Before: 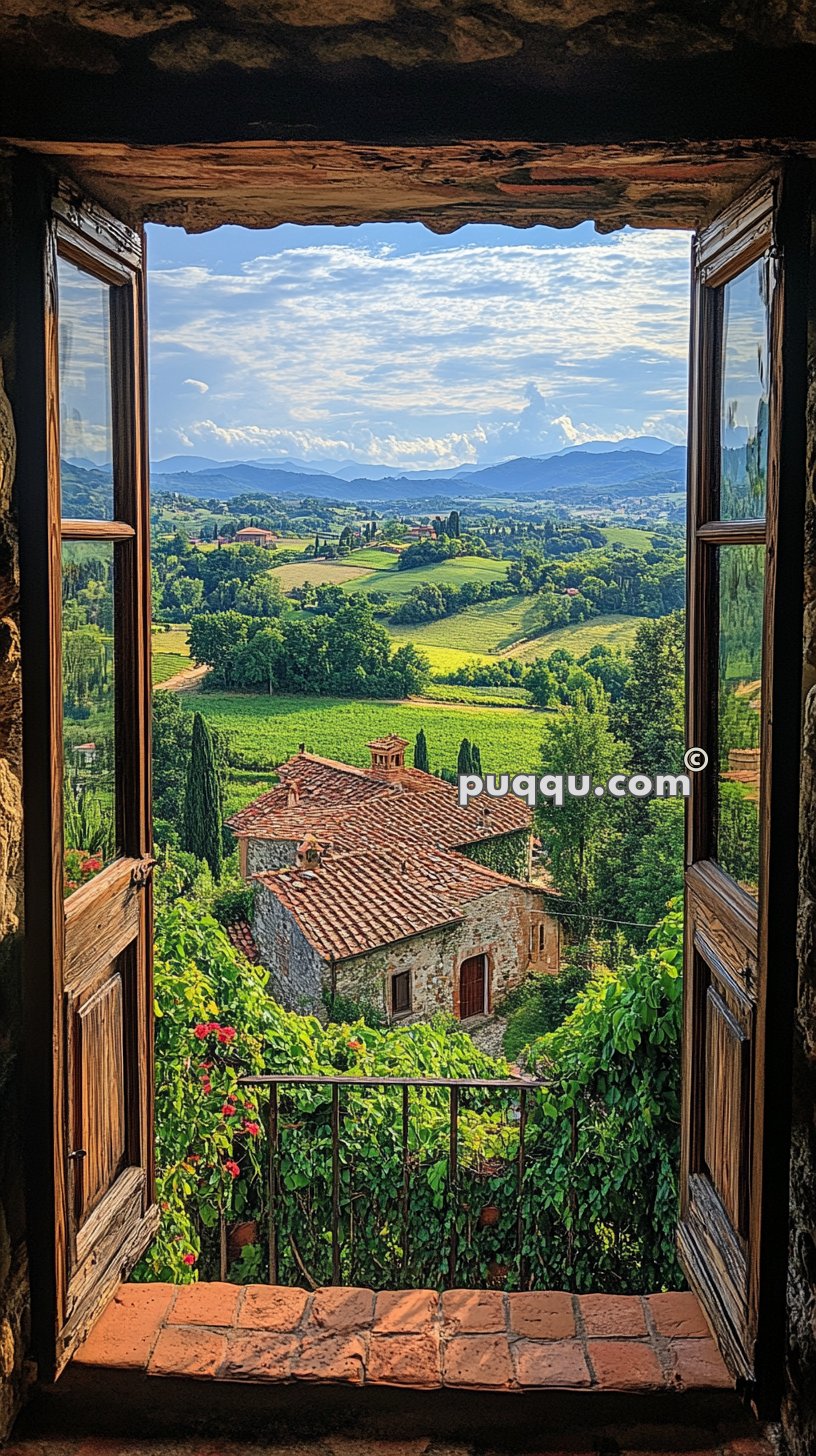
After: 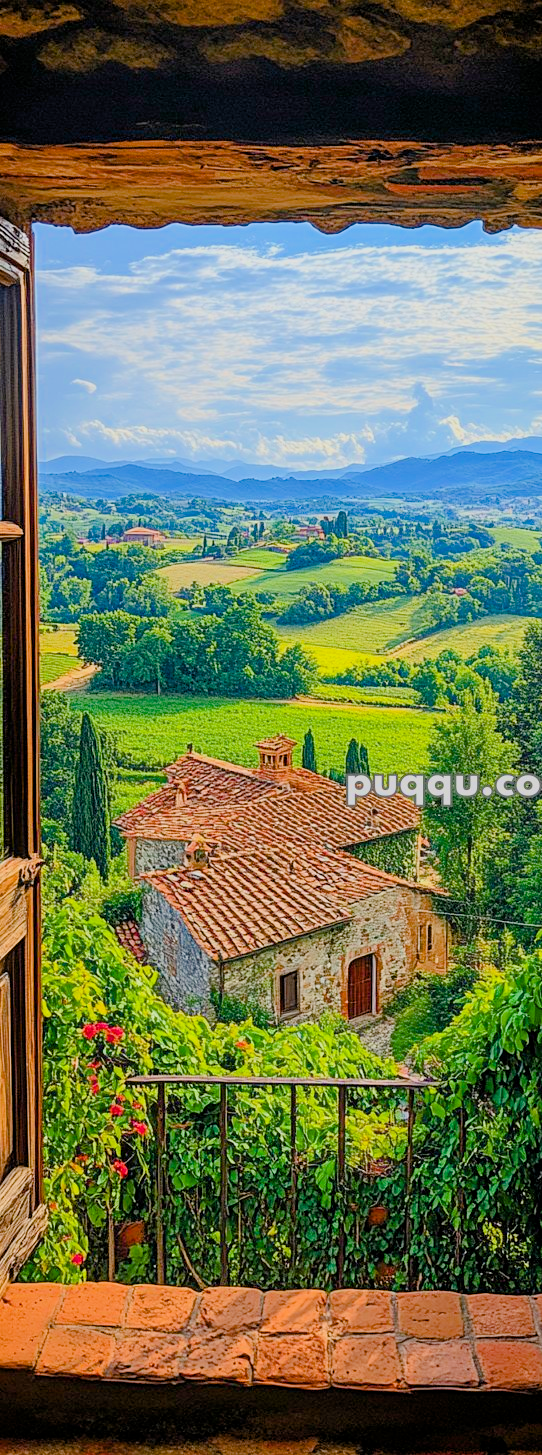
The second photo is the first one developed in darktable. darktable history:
crop and rotate: left 13.739%, right 19.737%
color balance rgb: linear chroma grading › shadows 31.969%, linear chroma grading › global chroma -2.32%, linear chroma grading › mid-tones 3.911%, perceptual saturation grading › global saturation 27.513%, perceptual saturation grading › highlights -25.222%, perceptual saturation grading › shadows 24.182%, global vibrance 24.502%
filmic rgb: black relative exposure -8.8 EV, white relative exposure 4.98 EV, threshold 5.94 EV, target black luminance 0%, hardness 3.77, latitude 66.46%, contrast 0.817, highlights saturation mix 11.07%, shadows ↔ highlights balance 20.22%, color science v6 (2022), enable highlight reconstruction true
exposure: exposure 0.777 EV, compensate highlight preservation false
